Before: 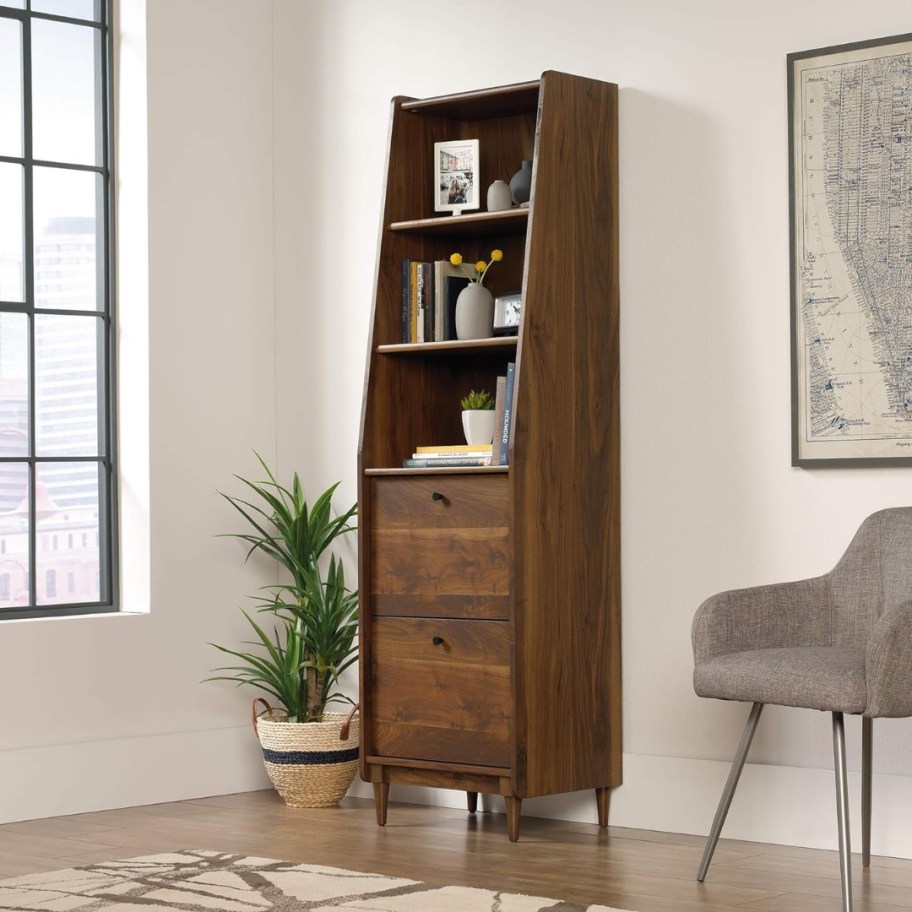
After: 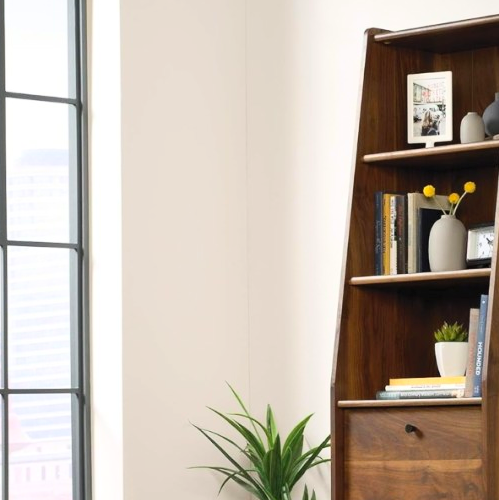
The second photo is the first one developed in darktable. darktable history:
crop and rotate: left 3.047%, top 7.509%, right 42.236%, bottom 37.598%
contrast brightness saturation: contrast 0.2, brightness 0.16, saturation 0.22
